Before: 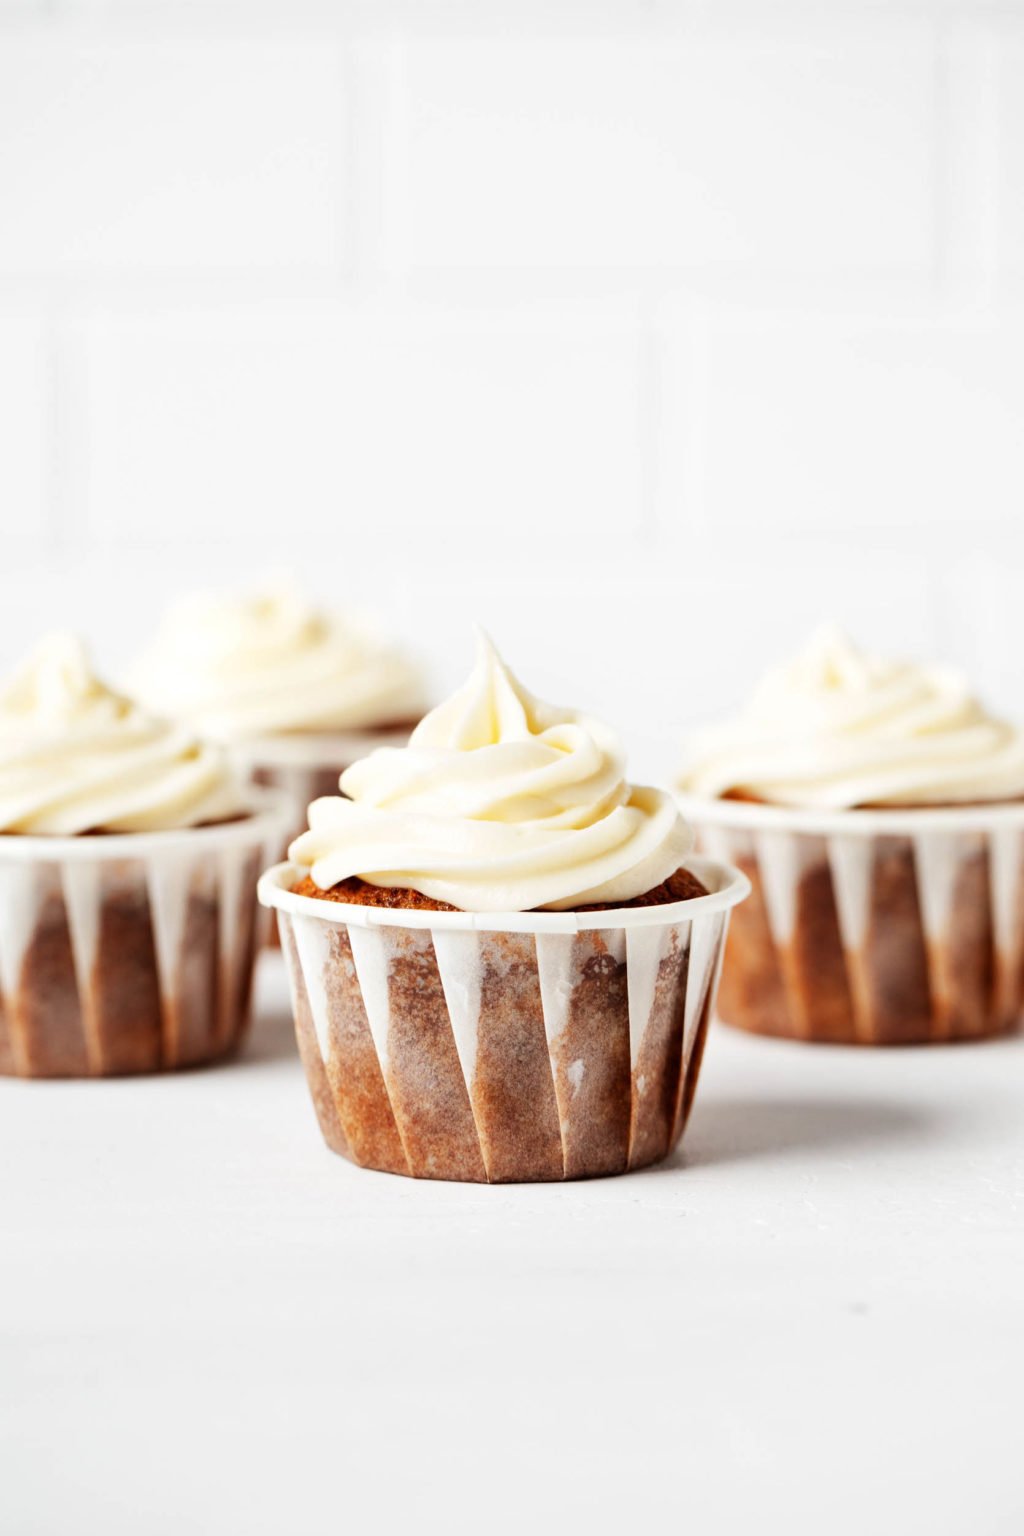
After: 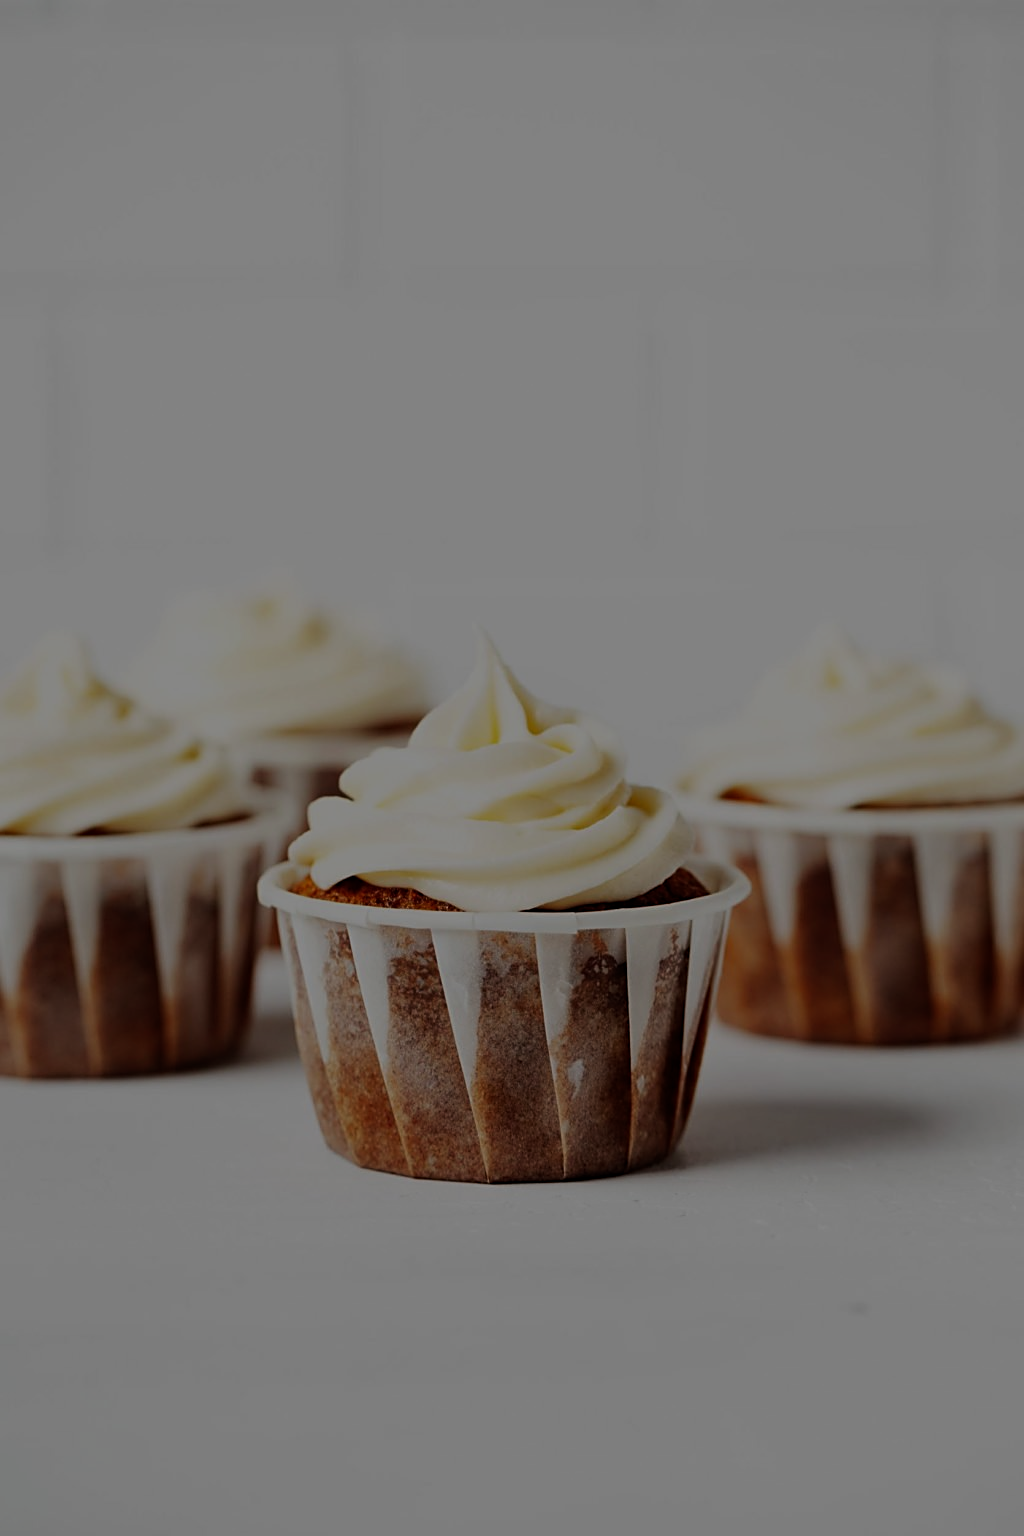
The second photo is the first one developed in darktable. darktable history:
tone curve: curves: ch0 [(0, 0) (0.091, 0.077) (0.517, 0.574) (0.745, 0.82) (0.844, 0.908) (0.909, 0.942) (1, 0.973)]; ch1 [(0, 0) (0.437, 0.404) (0.5, 0.5) (0.534, 0.546) (0.58, 0.603) (0.616, 0.649) (1, 1)]; ch2 [(0, 0) (0.442, 0.415) (0.5, 0.5) (0.535, 0.547) (0.585, 0.62) (1, 1)], preserve colors none
sharpen: on, module defaults
exposure: exposure -2.391 EV, compensate highlight preservation false
